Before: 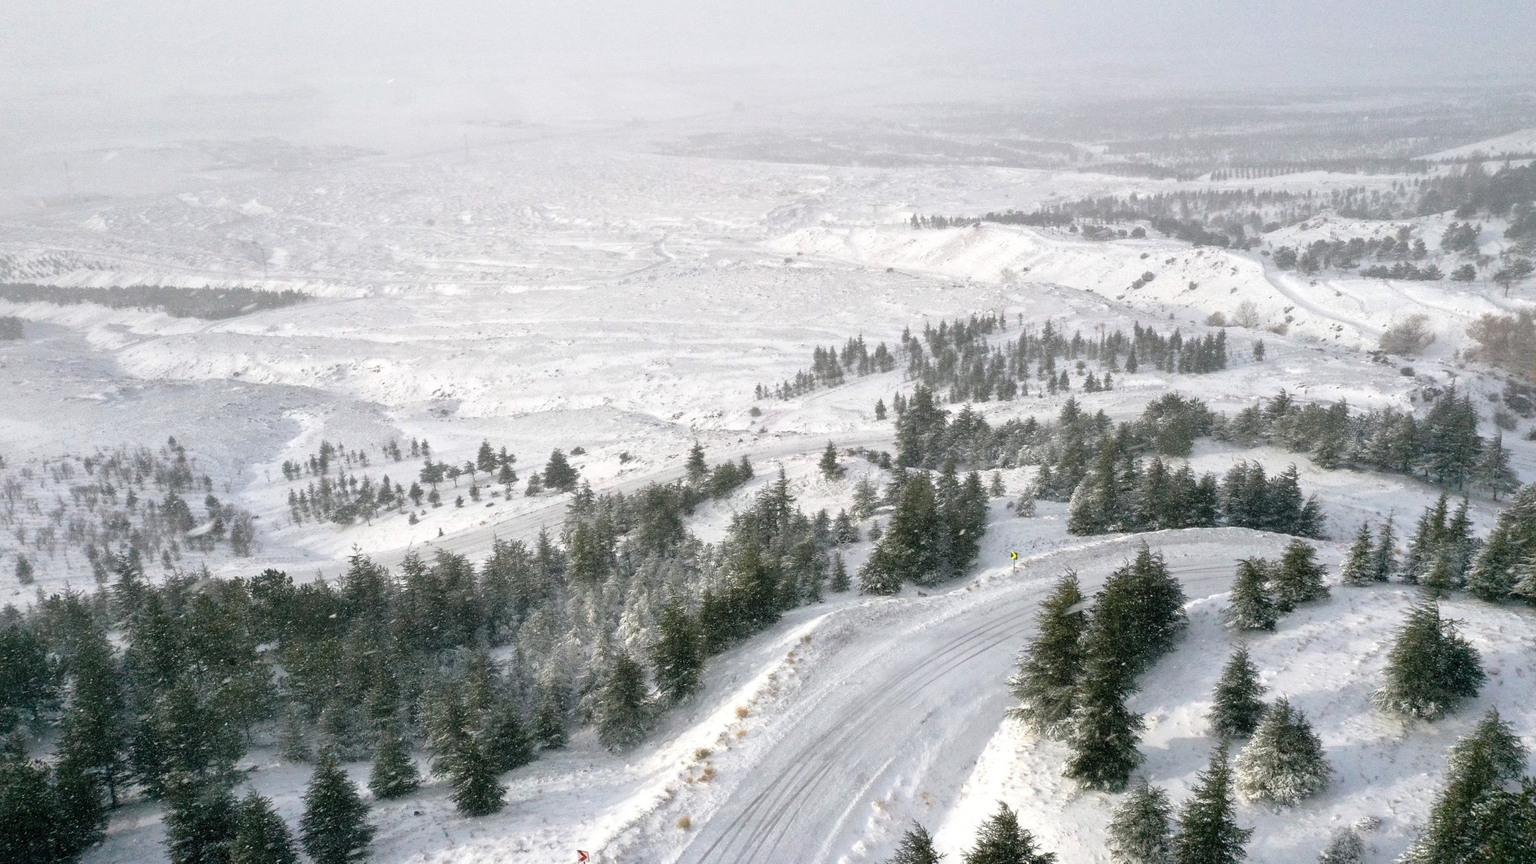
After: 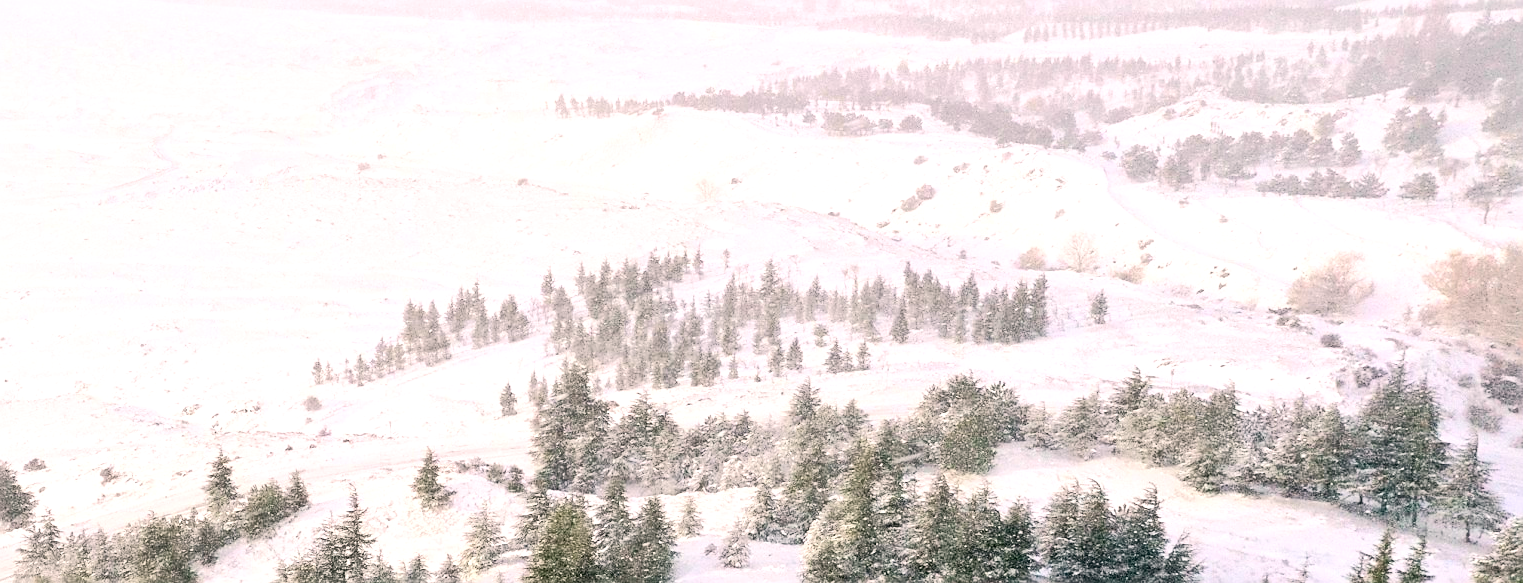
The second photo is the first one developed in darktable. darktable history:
tone curve: curves: ch0 [(0, 0) (0.003, 0.059) (0.011, 0.059) (0.025, 0.057) (0.044, 0.055) (0.069, 0.057) (0.1, 0.083) (0.136, 0.128) (0.177, 0.185) (0.224, 0.242) (0.277, 0.308) (0.335, 0.383) (0.399, 0.468) (0.468, 0.547) (0.543, 0.632) (0.623, 0.71) (0.709, 0.801) (0.801, 0.859) (0.898, 0.922) (1, 1)], color space Lab, independent channels, preserve colors none
sharpen: on, module defaults
crop: left 36.185%, top 17.832%, right 0.32%, bottom 38.922%
tone equalizer: on, module defaults
contrast brightness saturation: contrast 0.196, brightness 0.157, saturation 0.224
exposure: exposure 0.654 EV, compensate highlight preservation false
shadows and highlights: shadows 37.35, highlights -28.12, soften with gaussian
color correction: highlights a* 8.06, highlights b* 4.16
